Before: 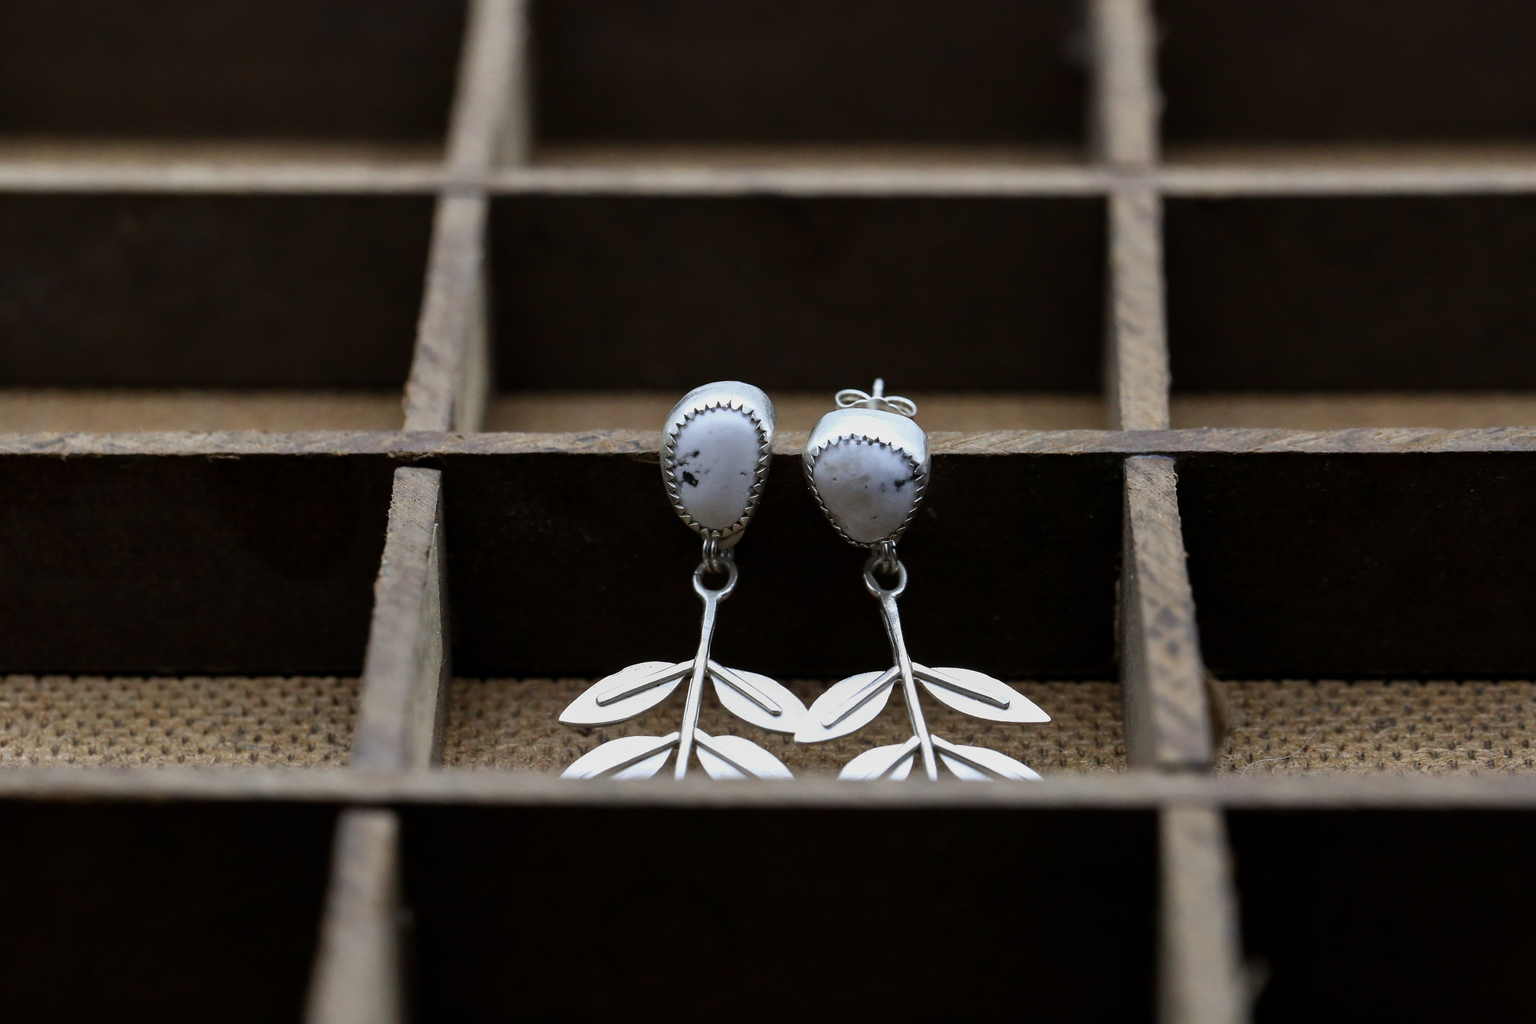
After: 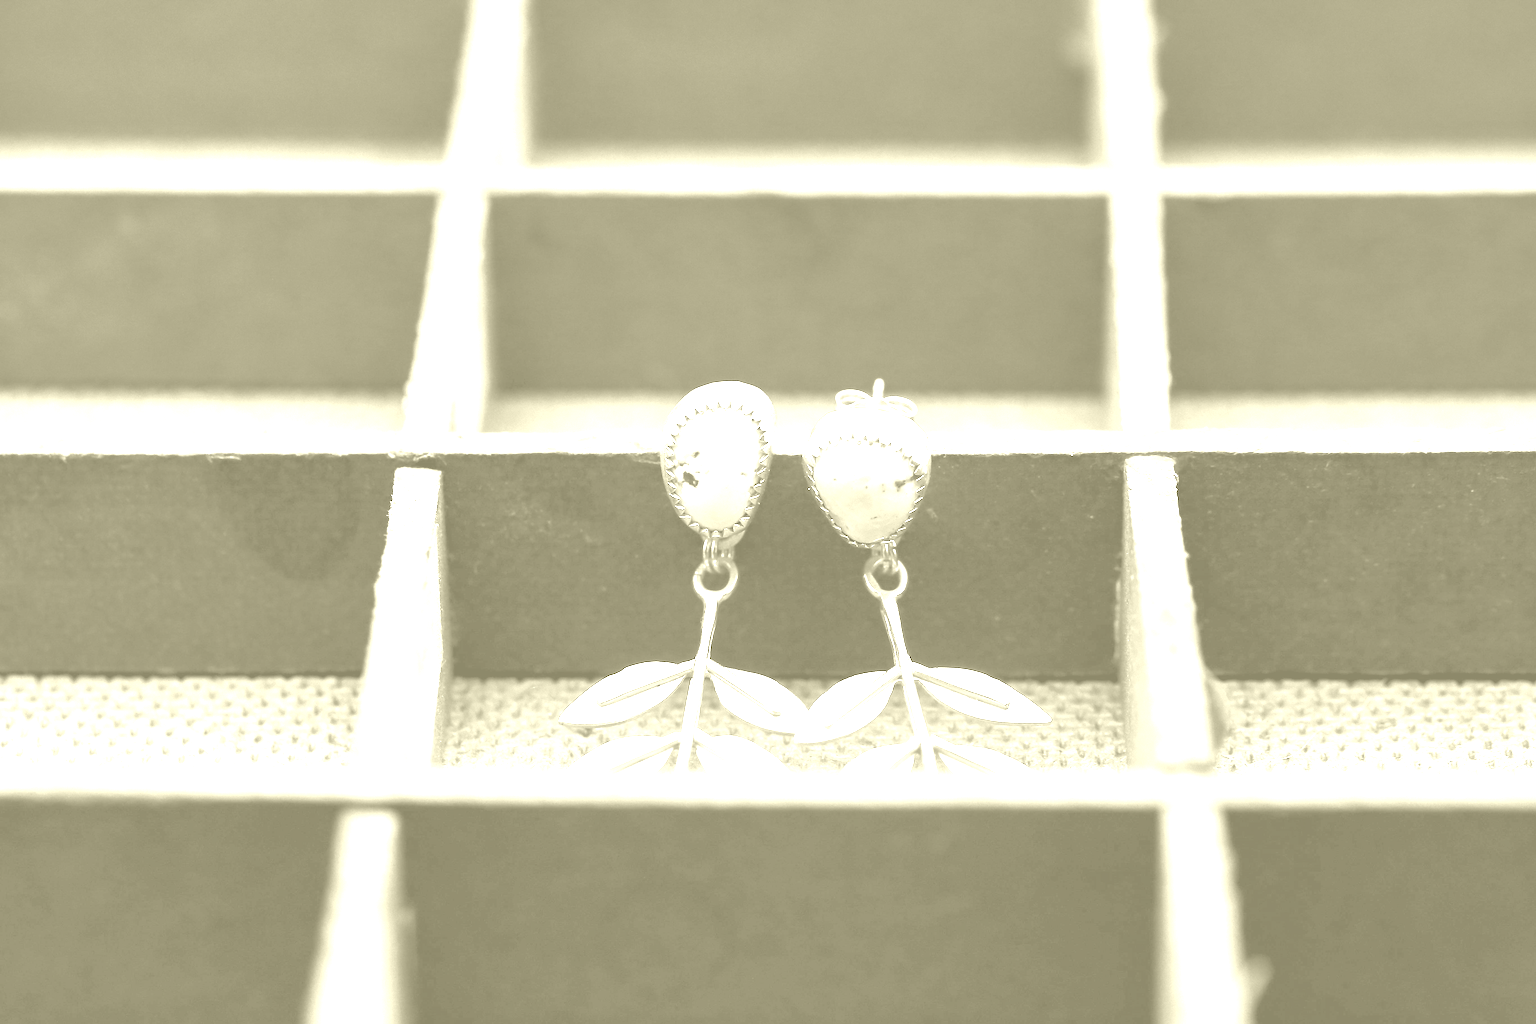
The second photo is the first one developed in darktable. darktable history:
sharpen: radius 1.864, amount 0.398, threshold 1.271
tone equalizer: on, module defaults
white balance: red 1.066, blue 1.119
exposure: exposure 3 EV, compensate highlight preservation false
colorize: hue 43.2°, saturation 40%, version 1
